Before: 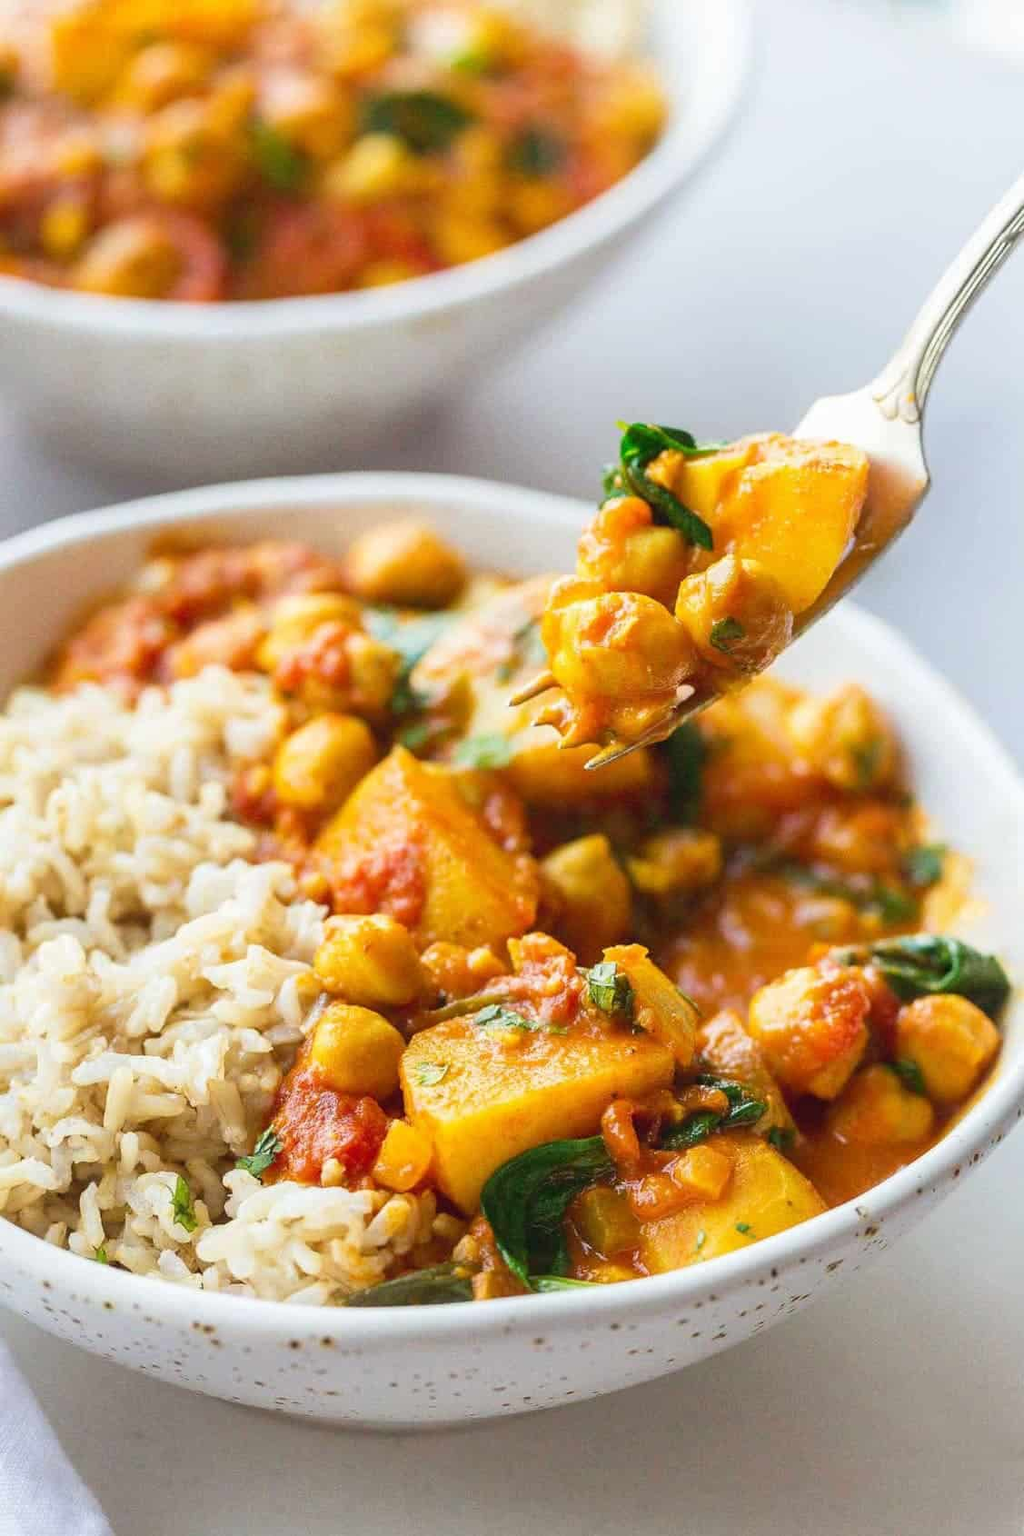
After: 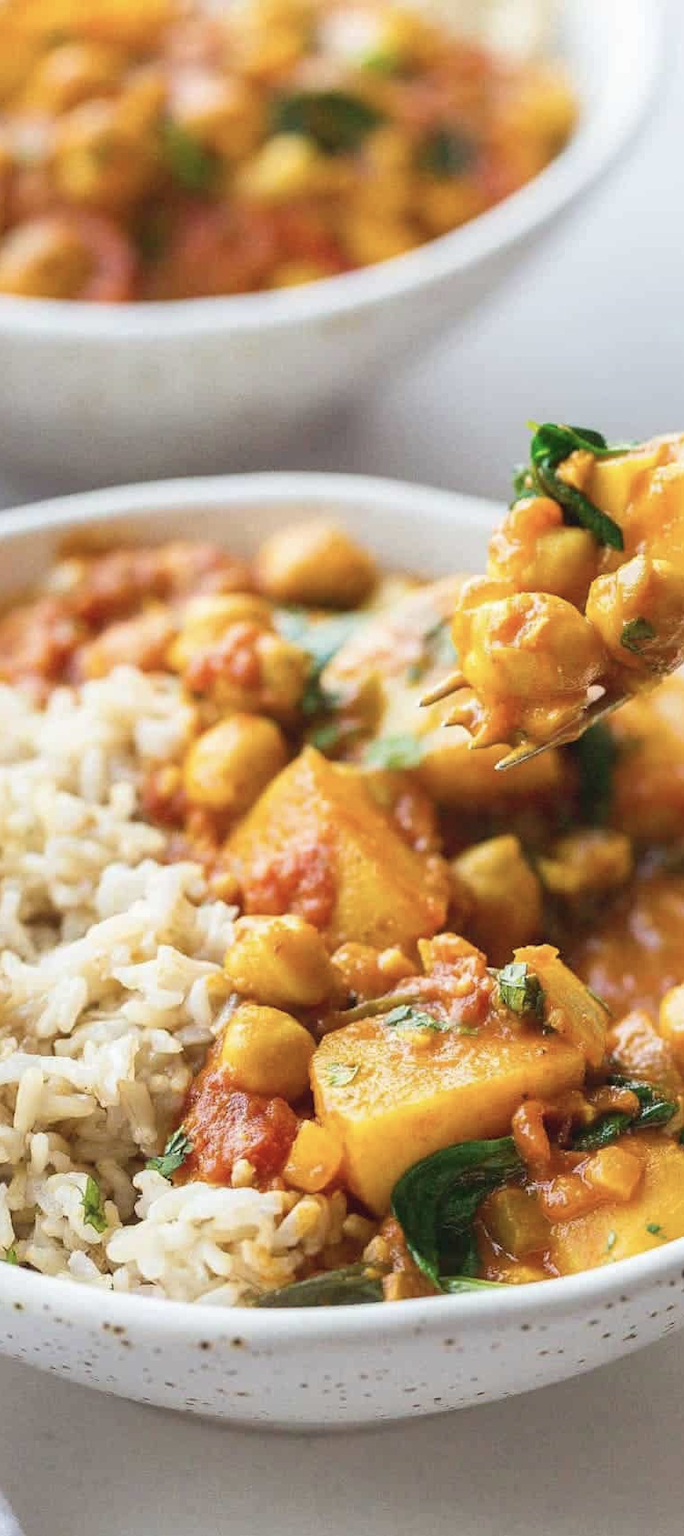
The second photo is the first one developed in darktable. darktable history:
crop and rotate: left 8.84%, right 24.338%
color correction: highlights b* 0.065, saturation 0.794
